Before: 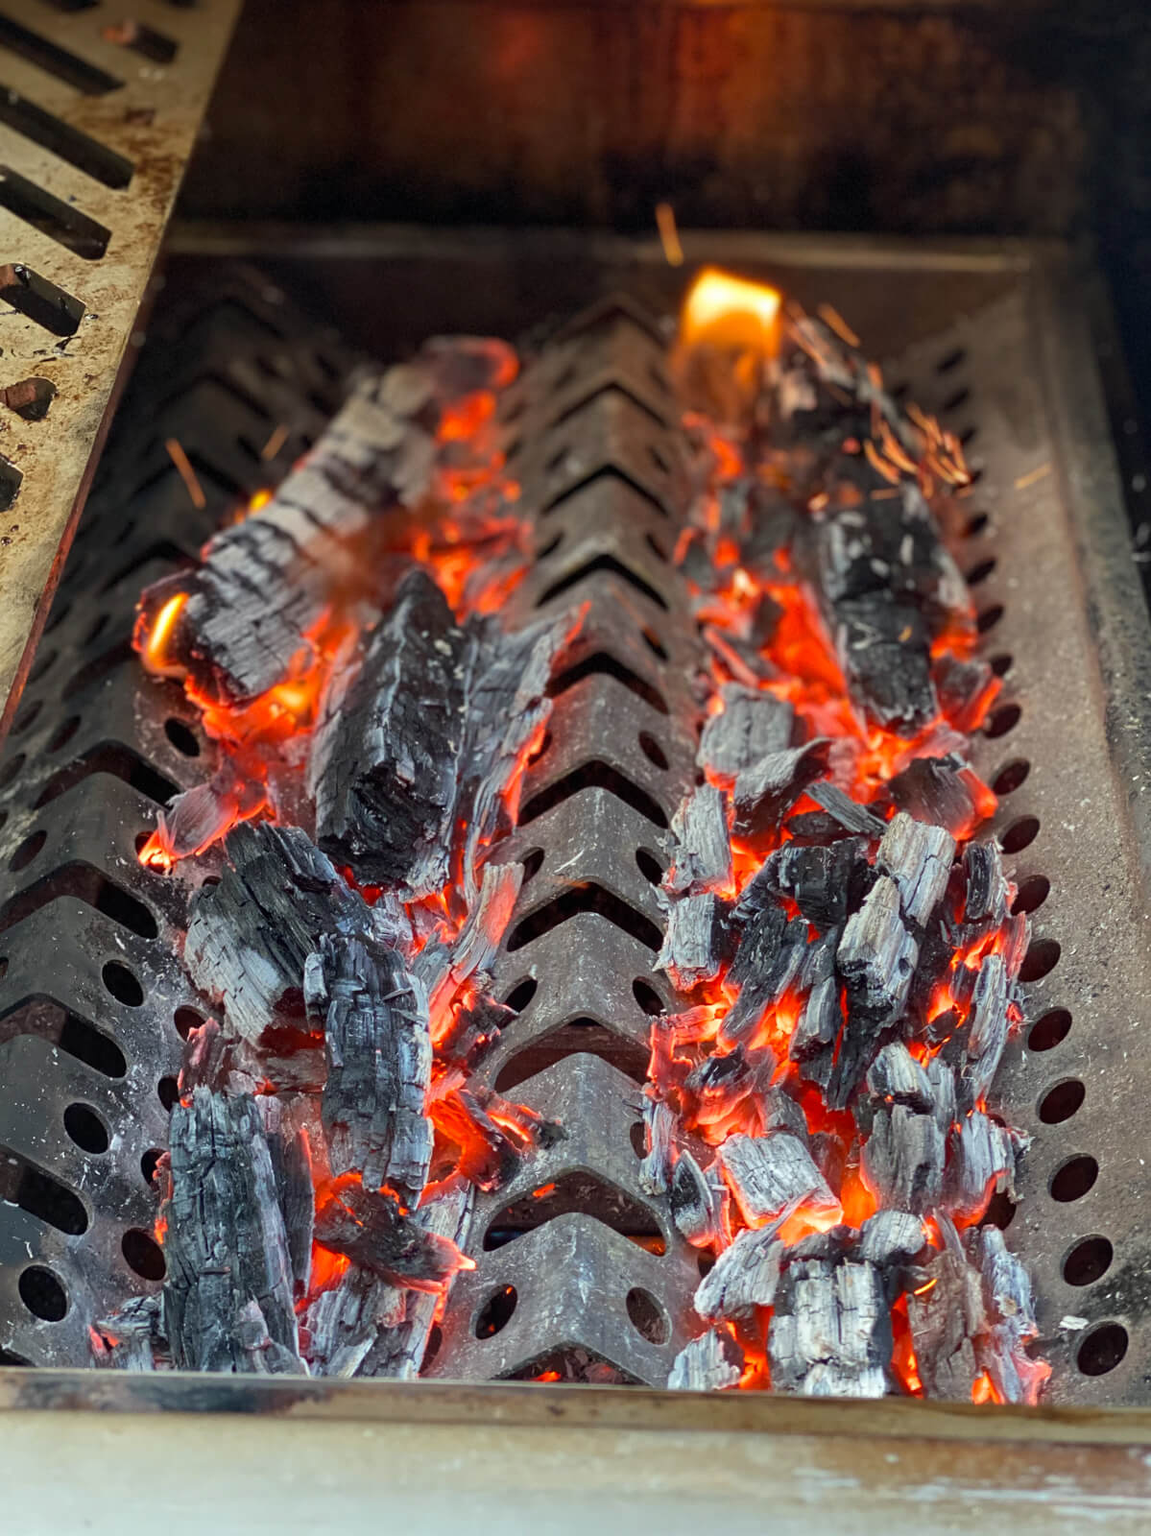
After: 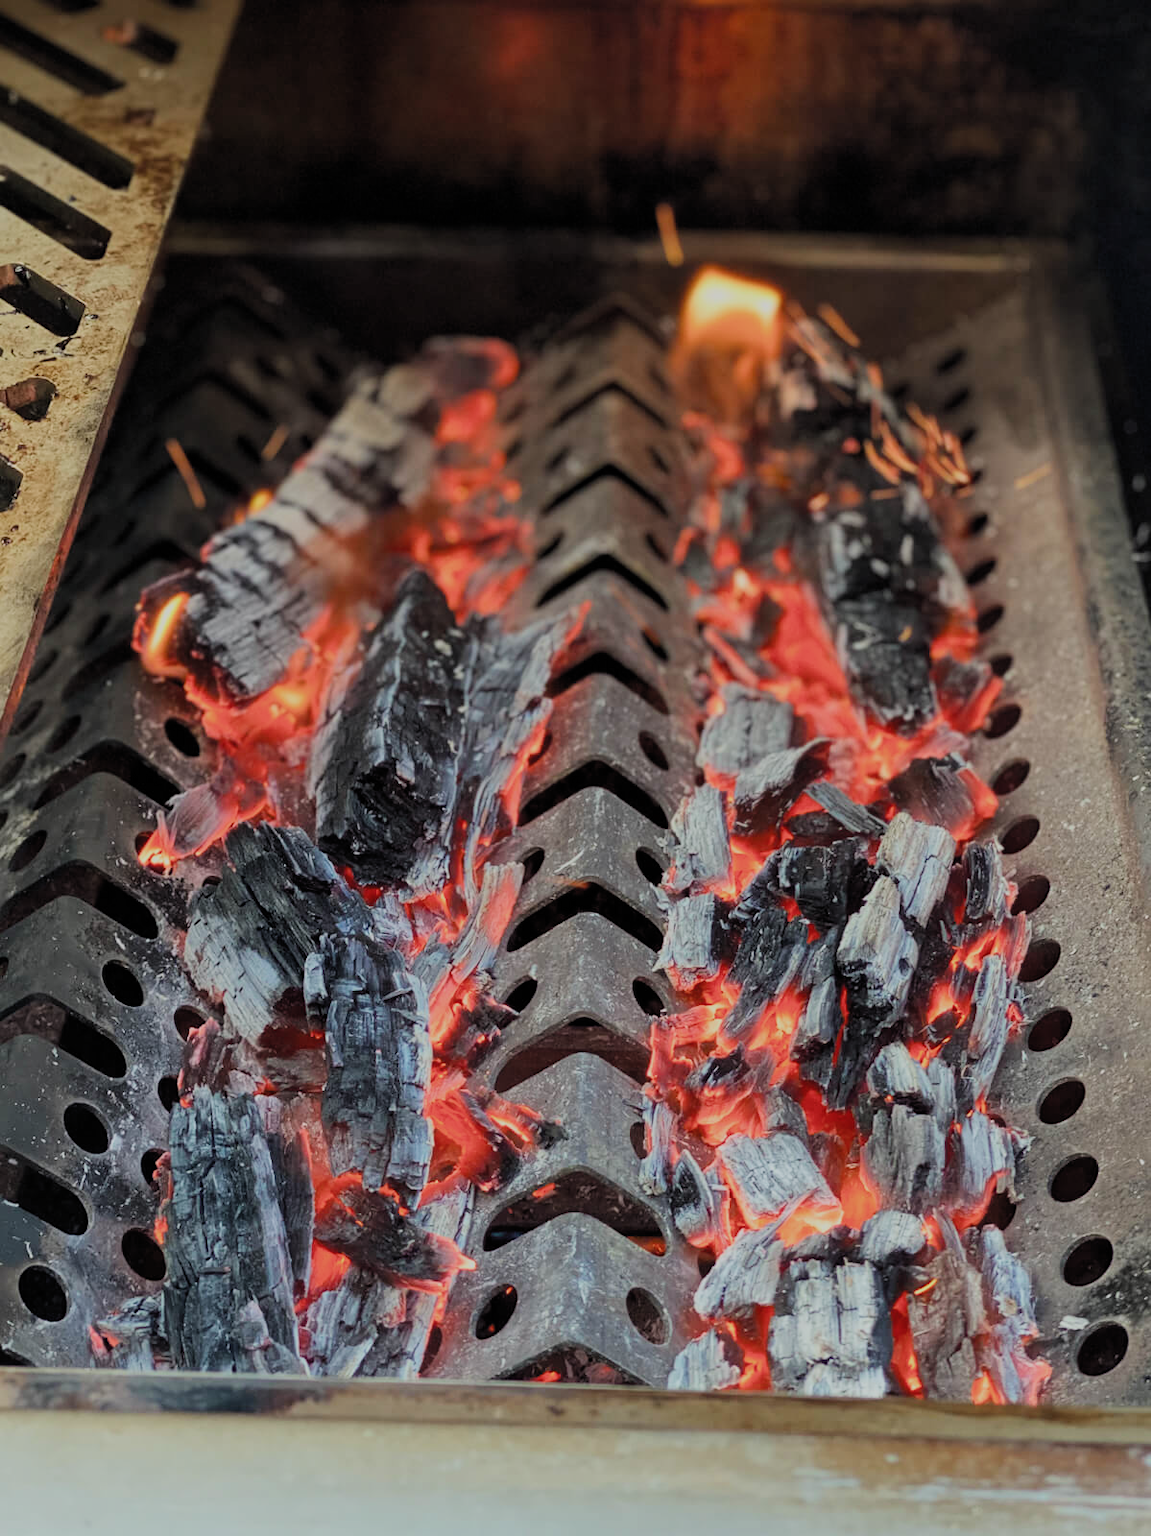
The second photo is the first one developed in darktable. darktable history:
filmic rgb: black relative exposure -7.36 EV, white relative exposure 5.05 EV, hardness 3.21, color science v5 (2021), contrast in shadows safe, contrast in highlights safe
